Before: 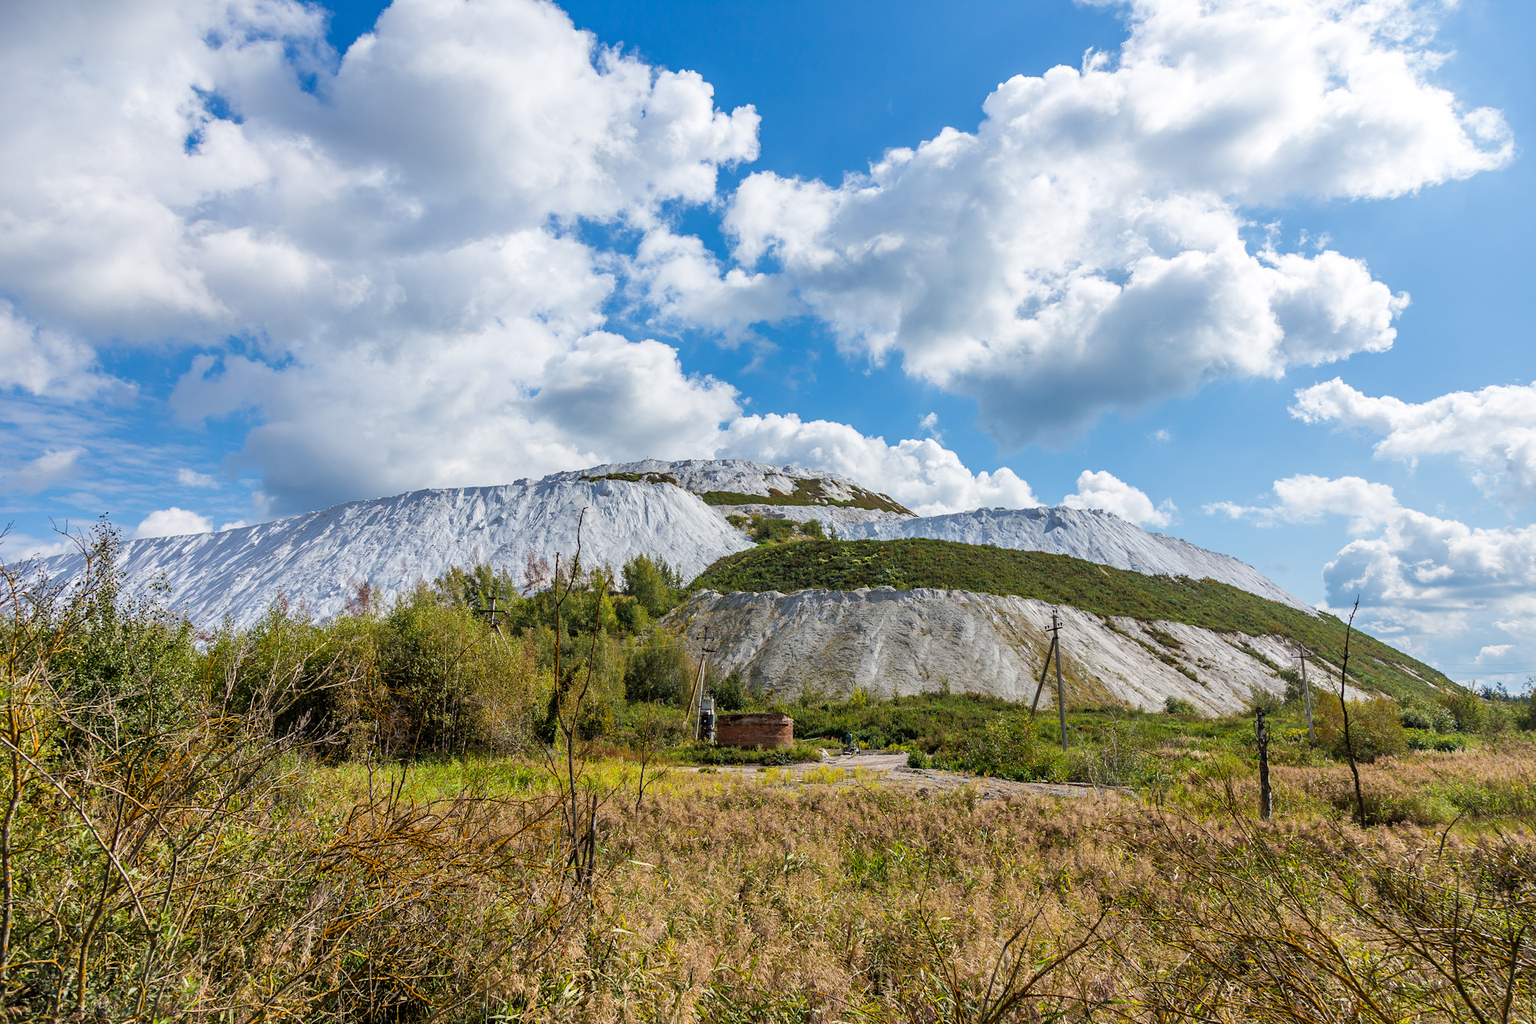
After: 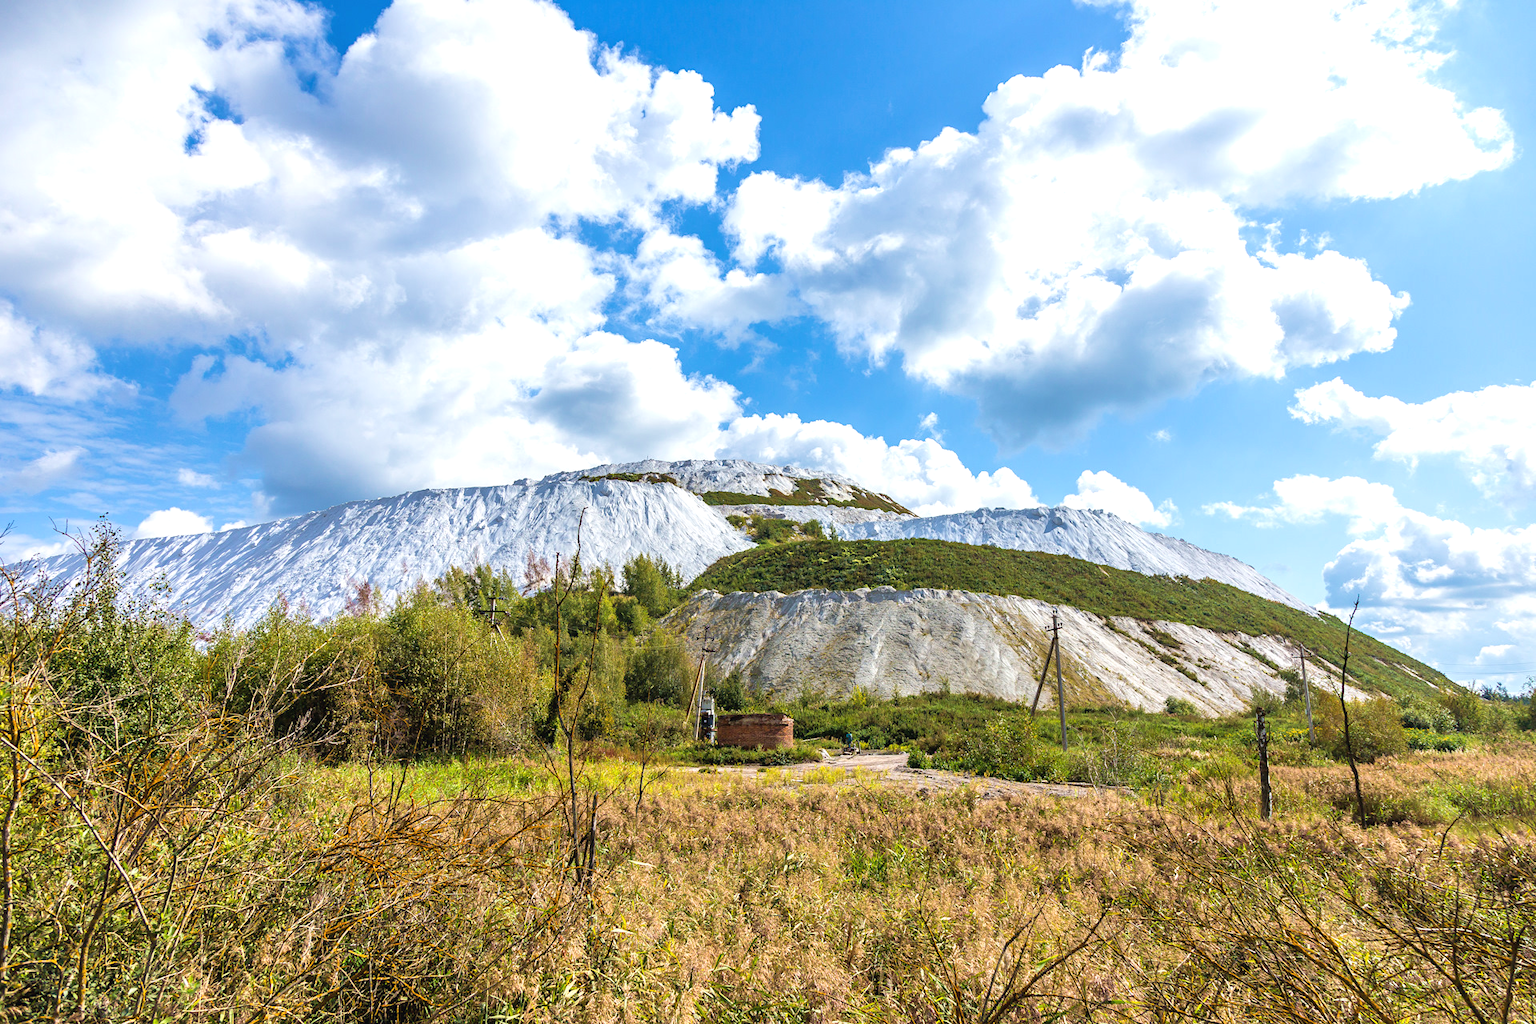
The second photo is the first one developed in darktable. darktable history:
velvia: on, module defaults
exposure: black level correction -0.002, exposure 0.54 EV, compensate highlight preservation false
